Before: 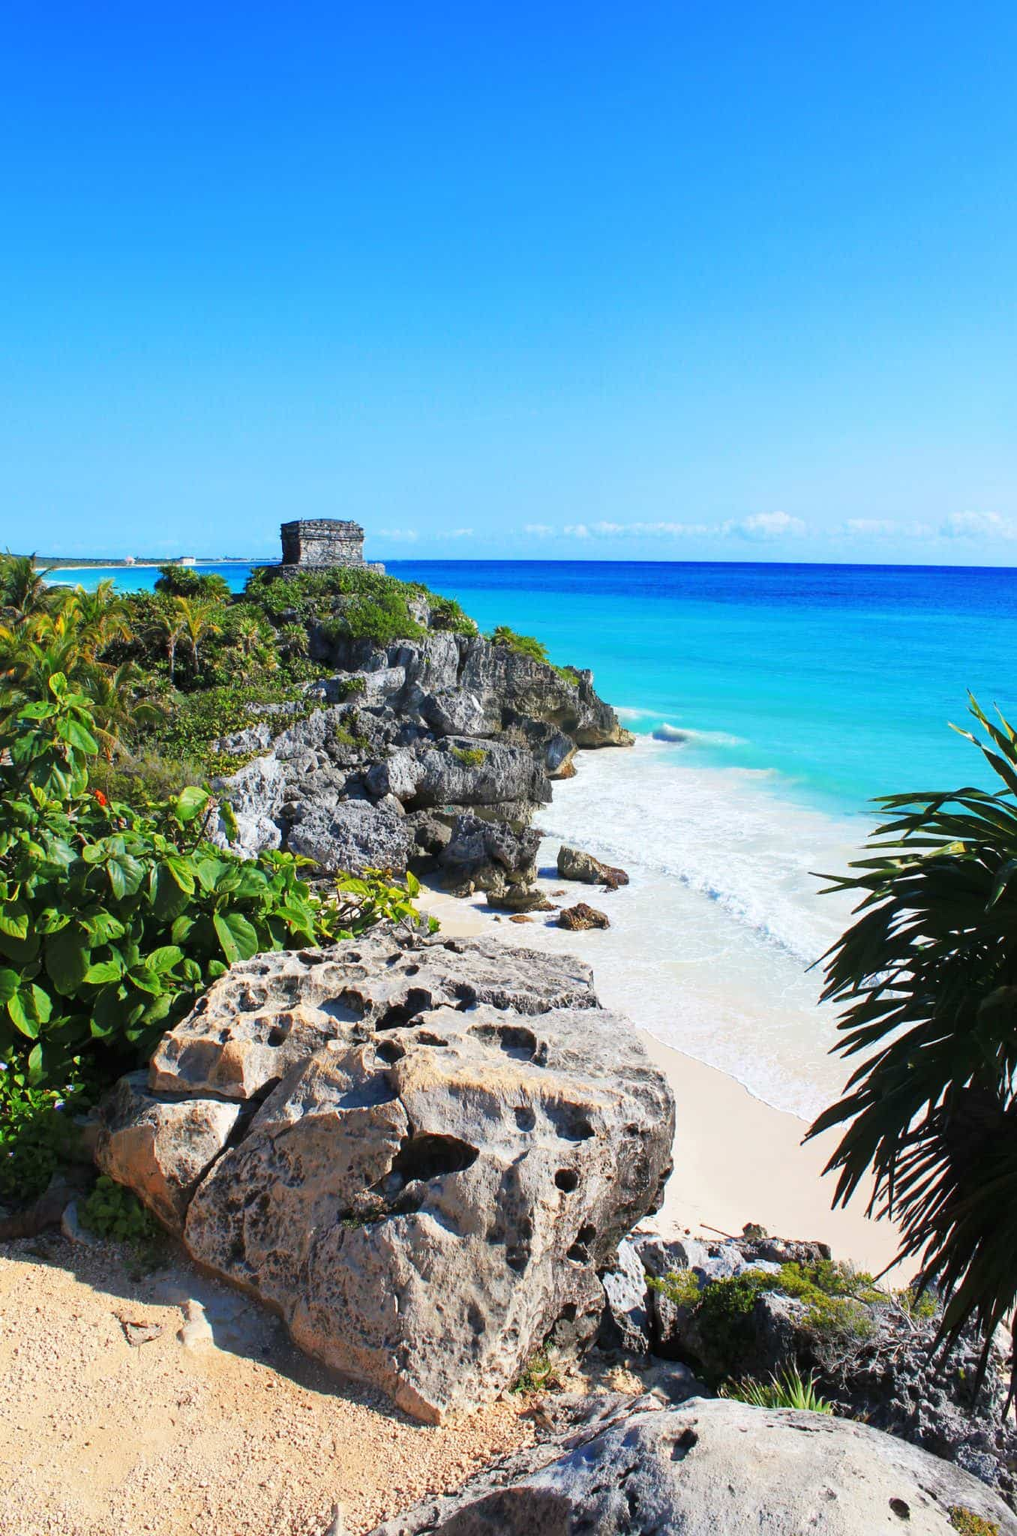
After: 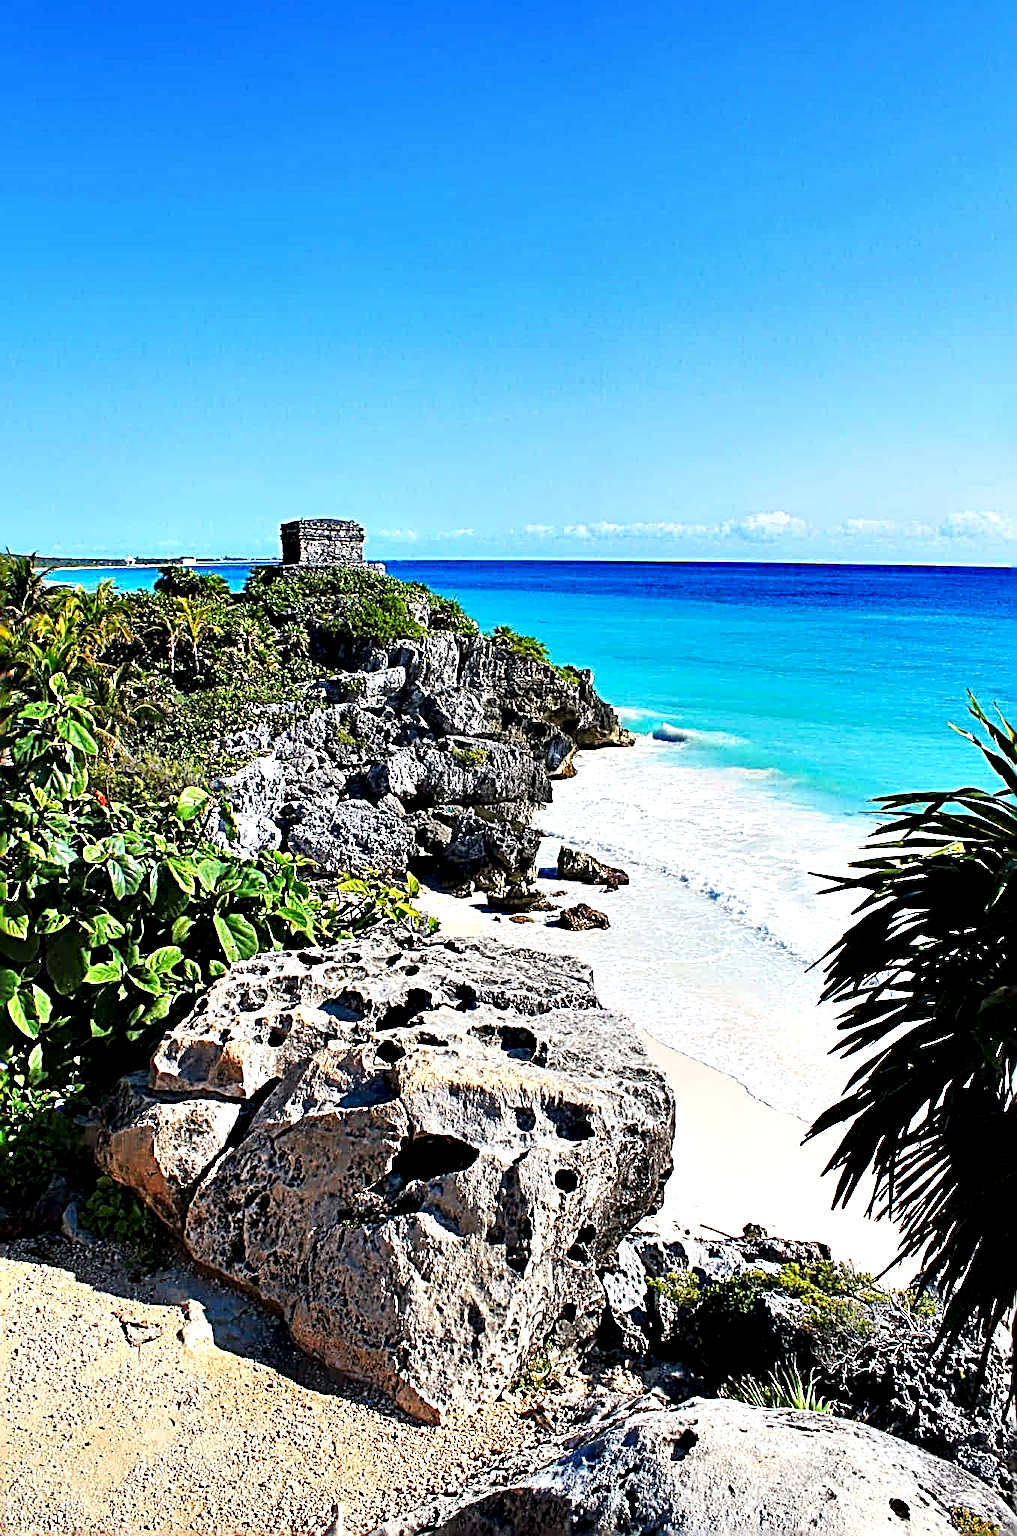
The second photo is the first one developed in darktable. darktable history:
sharpen: radius 3.146, amount 1.715
contrast equalizer: y [[0.6 ×6], [0.55 ×6], [0 ×6], [0 ×6], [0 ×6]]
